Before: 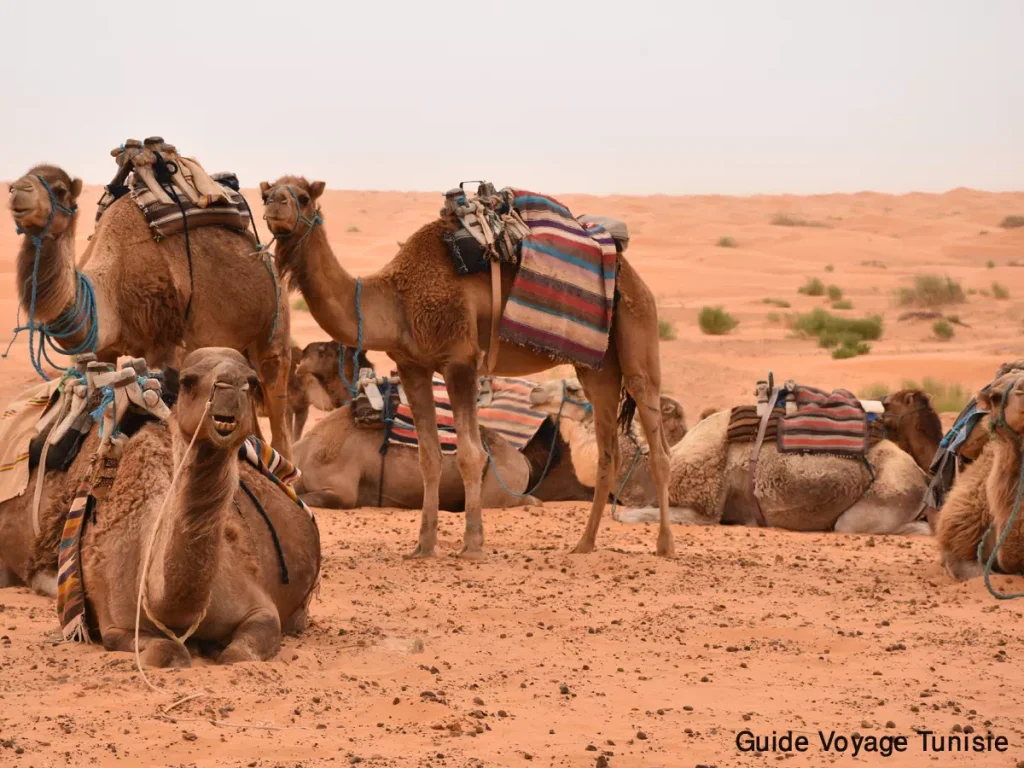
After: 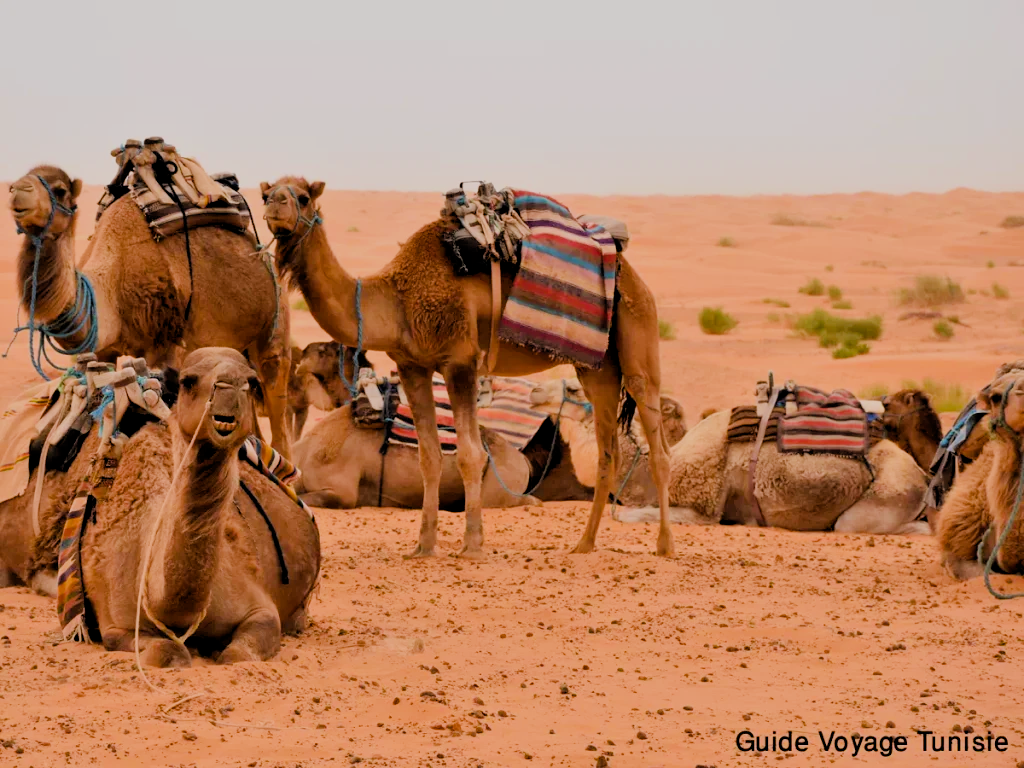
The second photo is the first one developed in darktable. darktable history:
rgb levels: levels [[0.01, 0.419, 0.839], [0, 0.5, 1], [0, 0.5, 1]]
color balance rgb: perceptual saturation grading › global saturation 20%, global vibrance 20%
exposure: compensate highlight preservation false
filmic rgb: black relative exposure -6.98 EV, white relative exposure 5.63 EV, hardness 2.86
